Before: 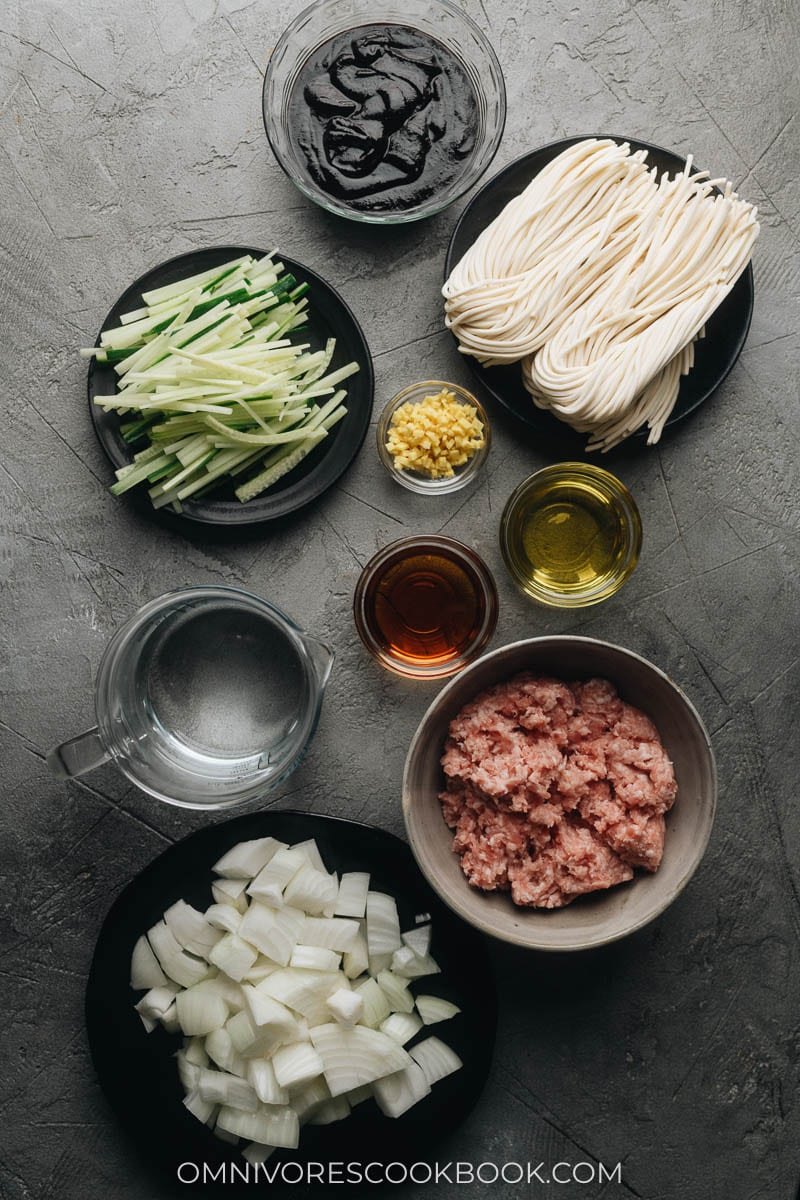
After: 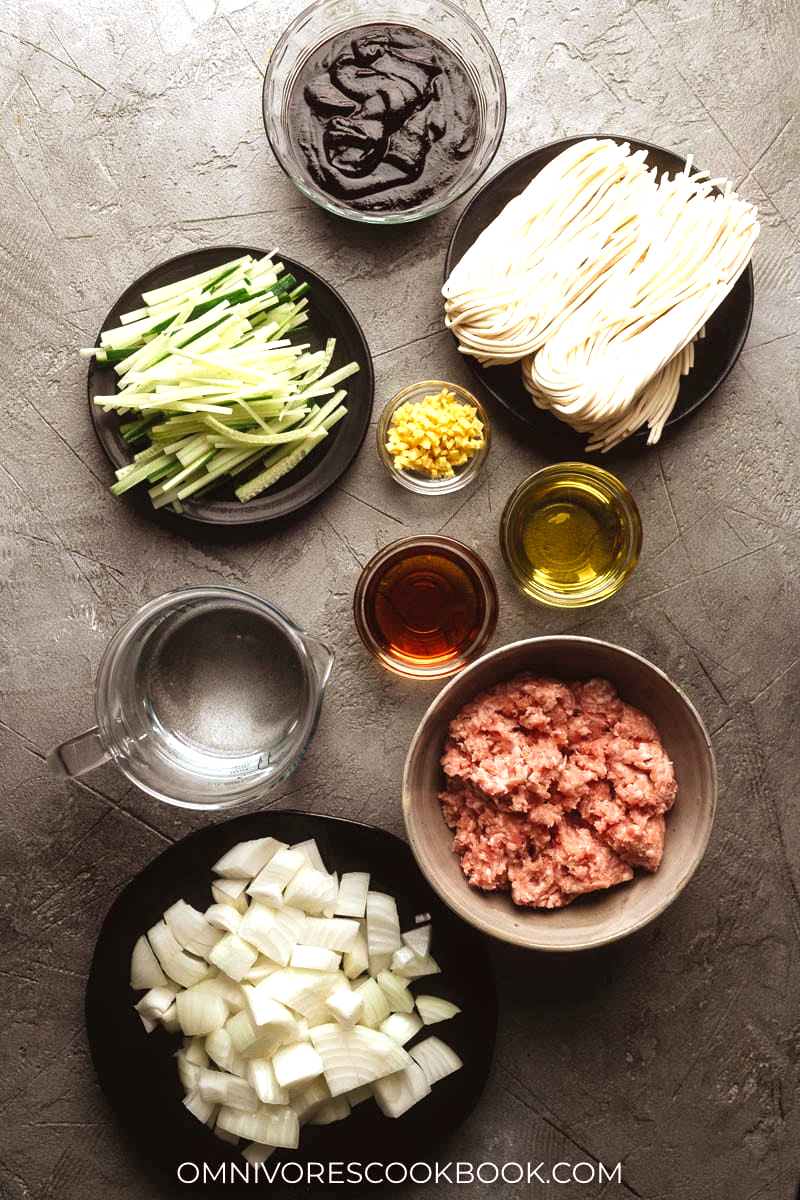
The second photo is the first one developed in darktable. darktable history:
rgb levels: mode RGB, independent channels, levels [[0, 0.5, 1], [0, 0.521, 1], [0, 0.536, 1]]
shadows and highlights: shadows 25, highlights -25
velvia: strength 15%
exposure: black level correction 0, exposure 0.9 EV, compensate highlight preservation false
